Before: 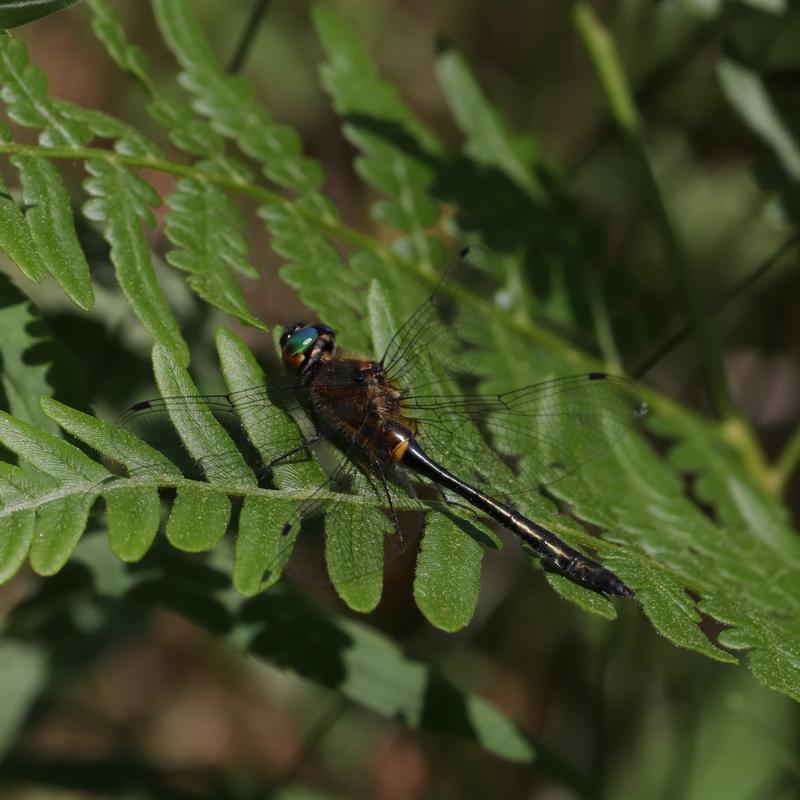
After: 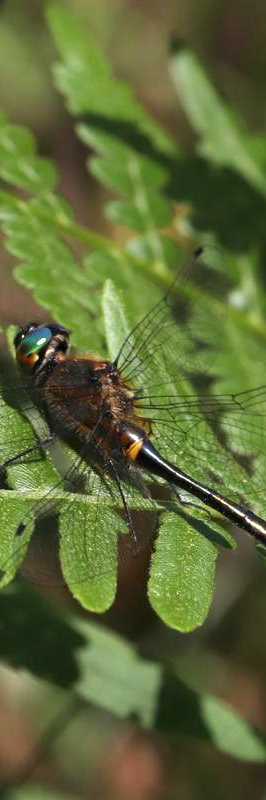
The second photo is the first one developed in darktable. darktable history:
crop: left 33.36%, right 33.36%
exposure: exposure 1.061 EV, compensate highlight preservation false
